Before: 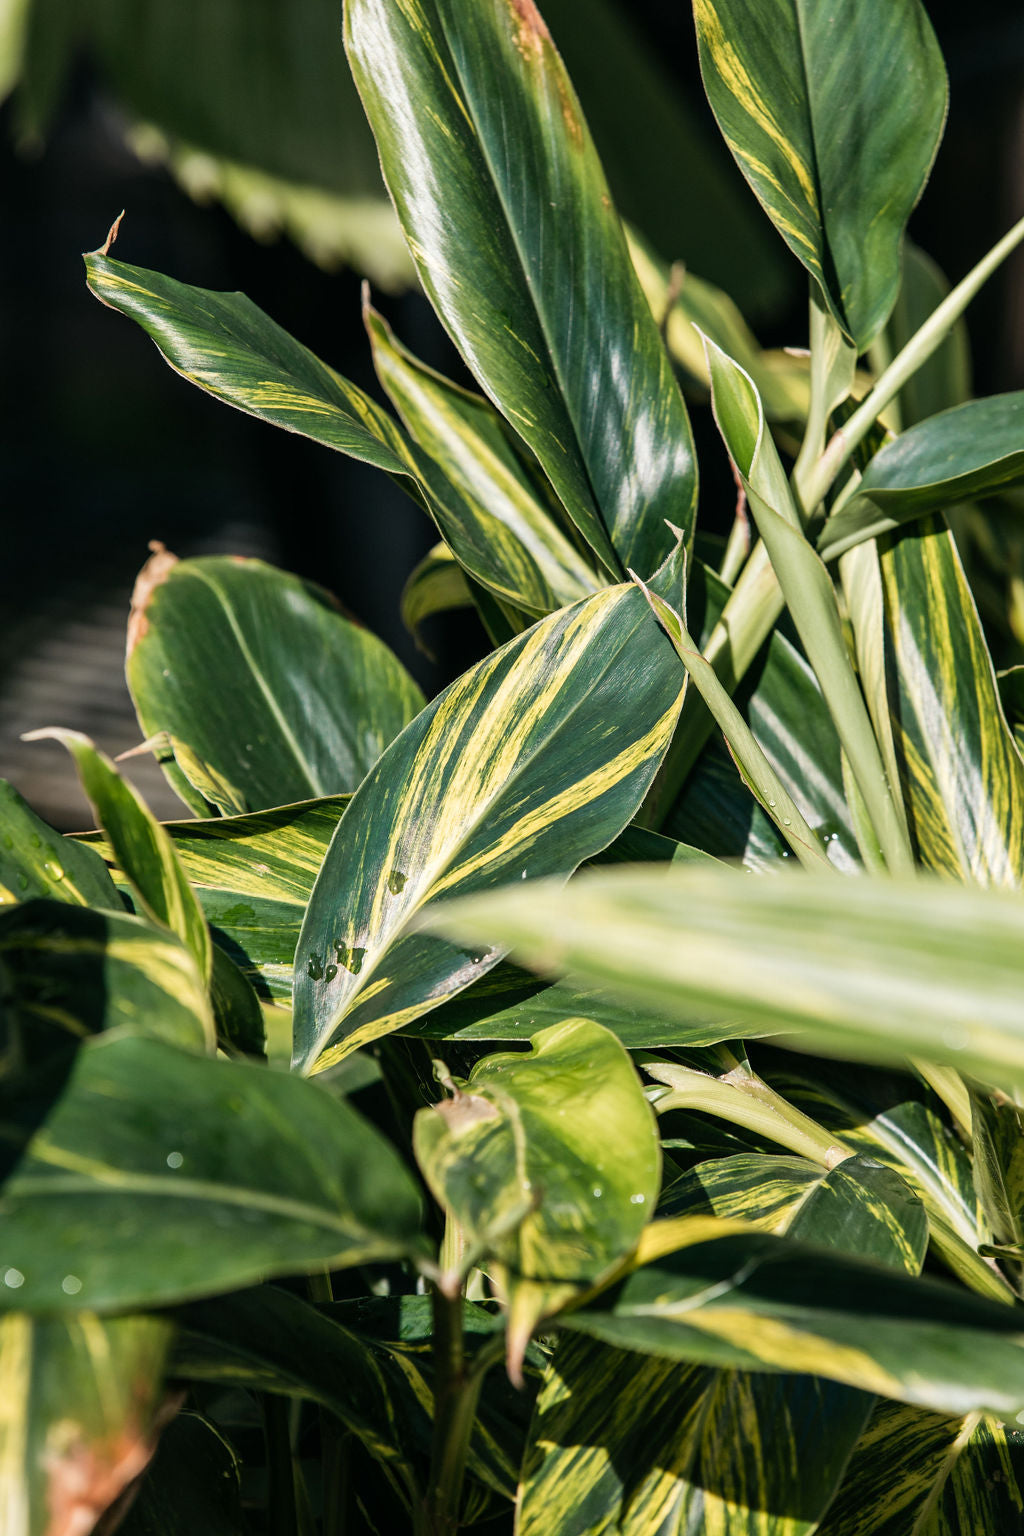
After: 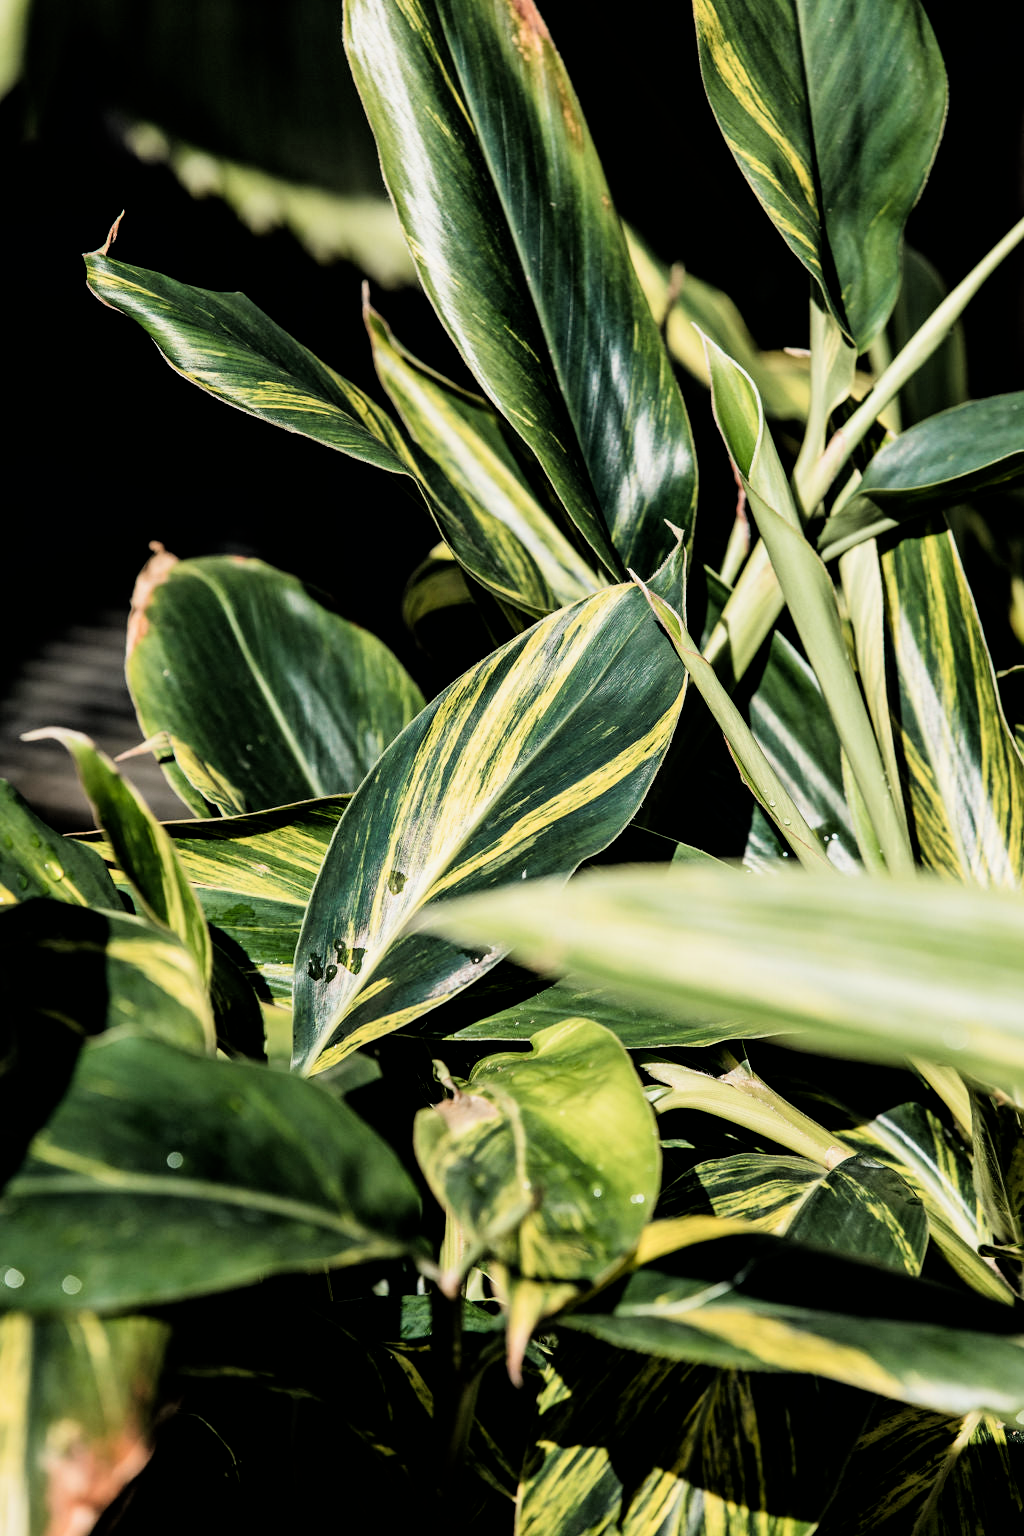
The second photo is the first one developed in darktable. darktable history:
filmic rgb: black relative exposure -4 EV, white relative exposure 2.99 EV, hardness 2.99, contrast 1.516
